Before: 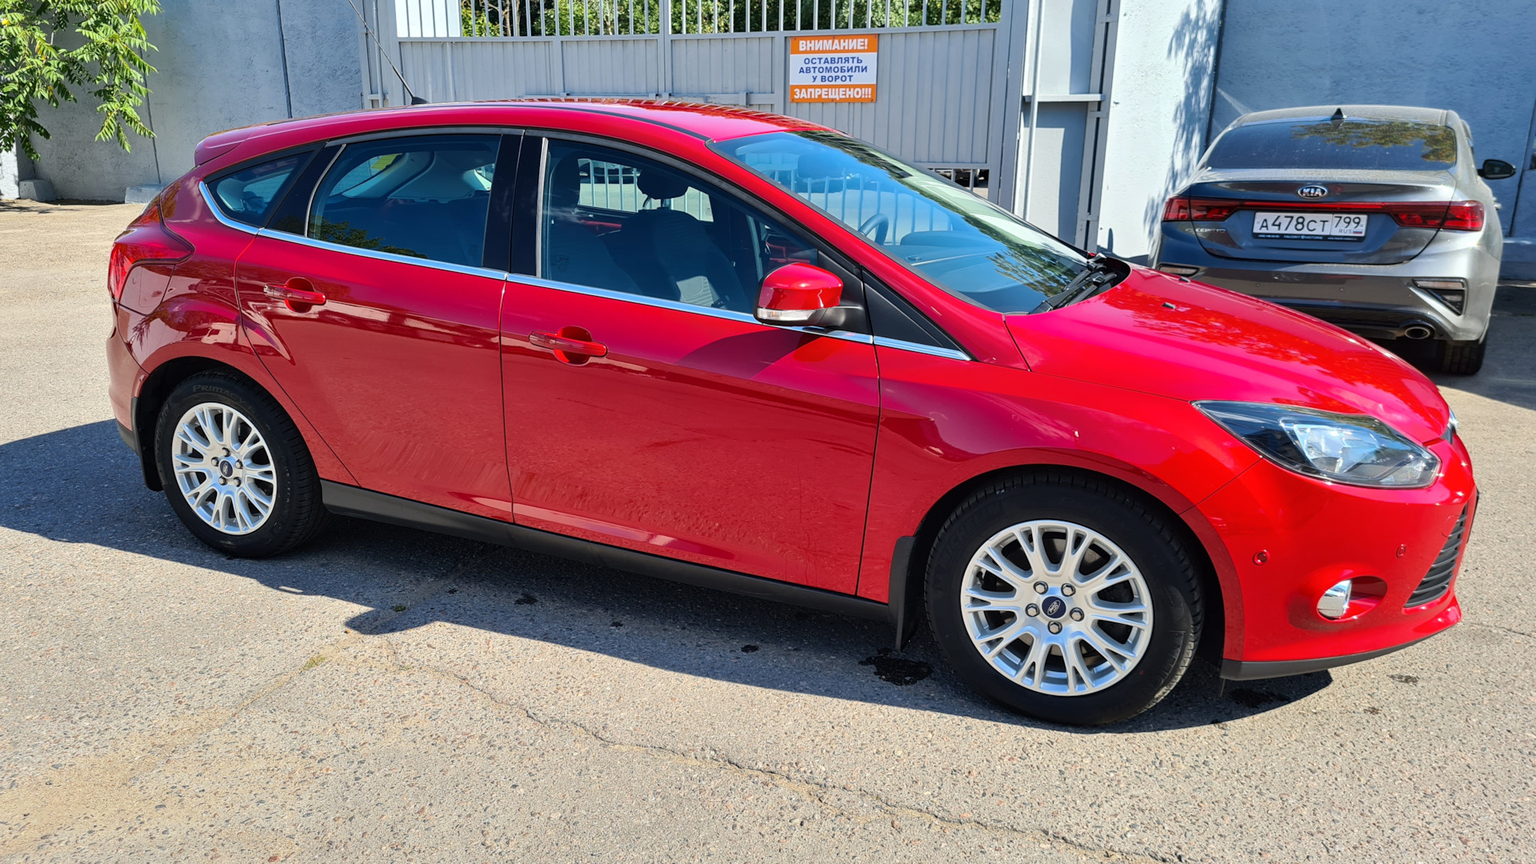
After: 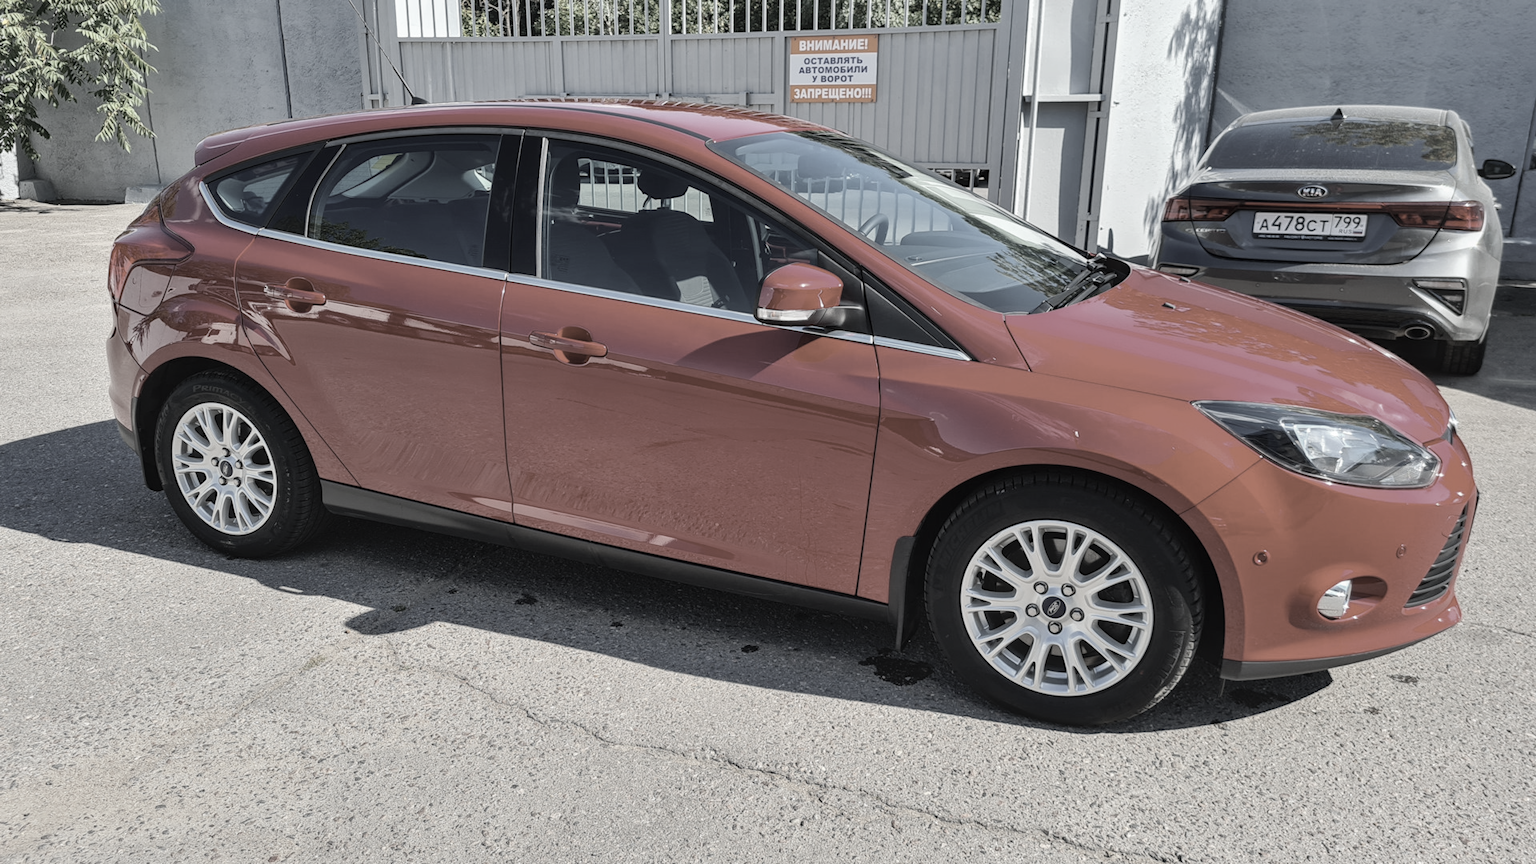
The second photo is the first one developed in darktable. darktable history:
tone equalizer: edges refinement/feathering 500, mask exposure compensation -1.57 EV, preserve details no
color correction: highlights b* -0.037, saturation 0.248
local contrast: detail 110%
